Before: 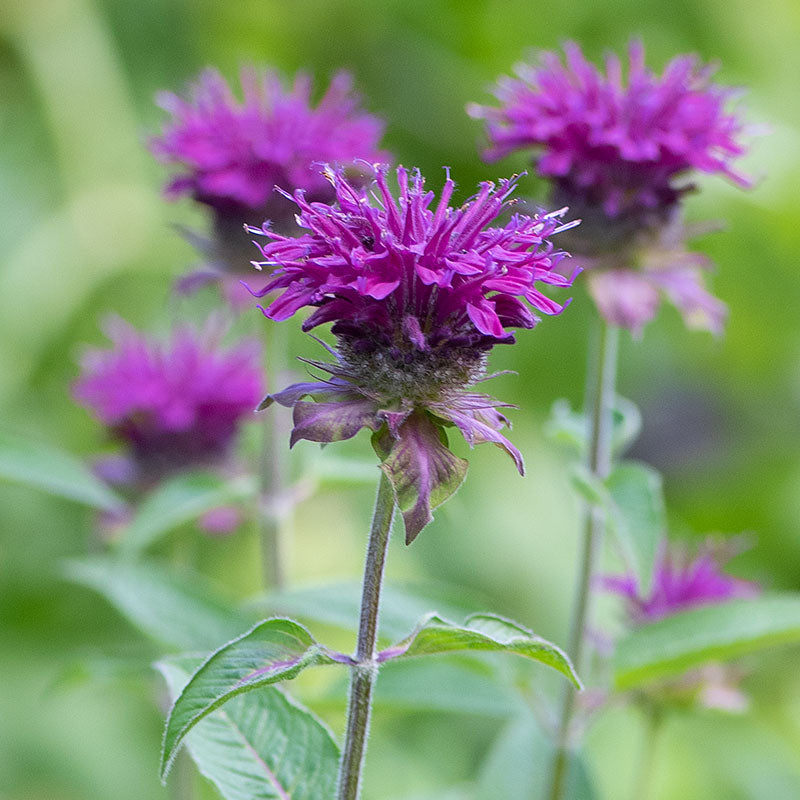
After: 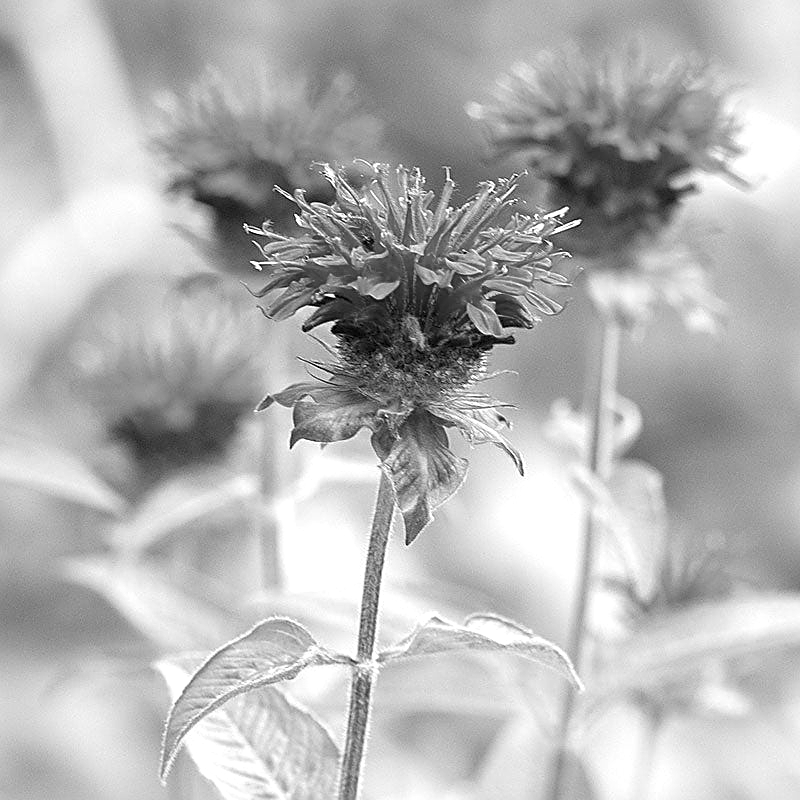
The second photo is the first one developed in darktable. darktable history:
exposure: exposure 0.766 EV, compensate highlight preservation false
sharpen: on, module defaults
monochrome: on, module defaults
